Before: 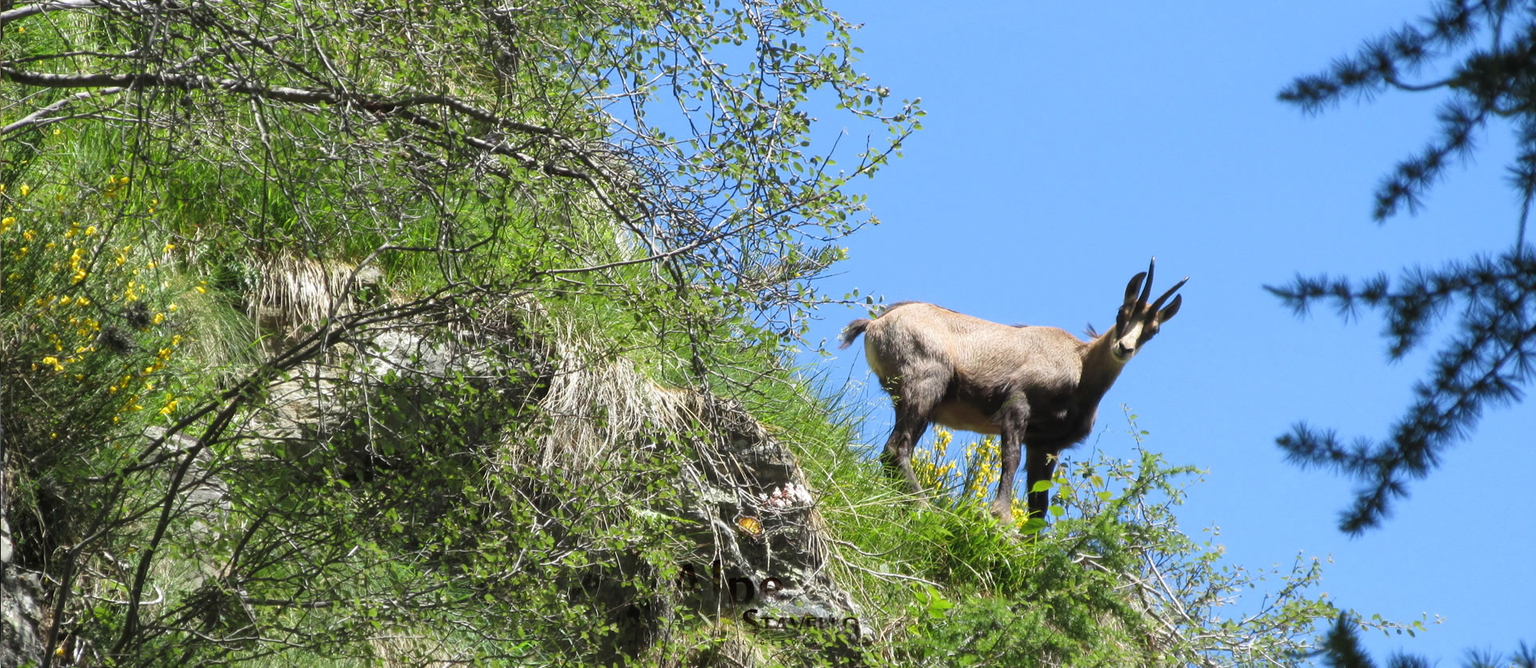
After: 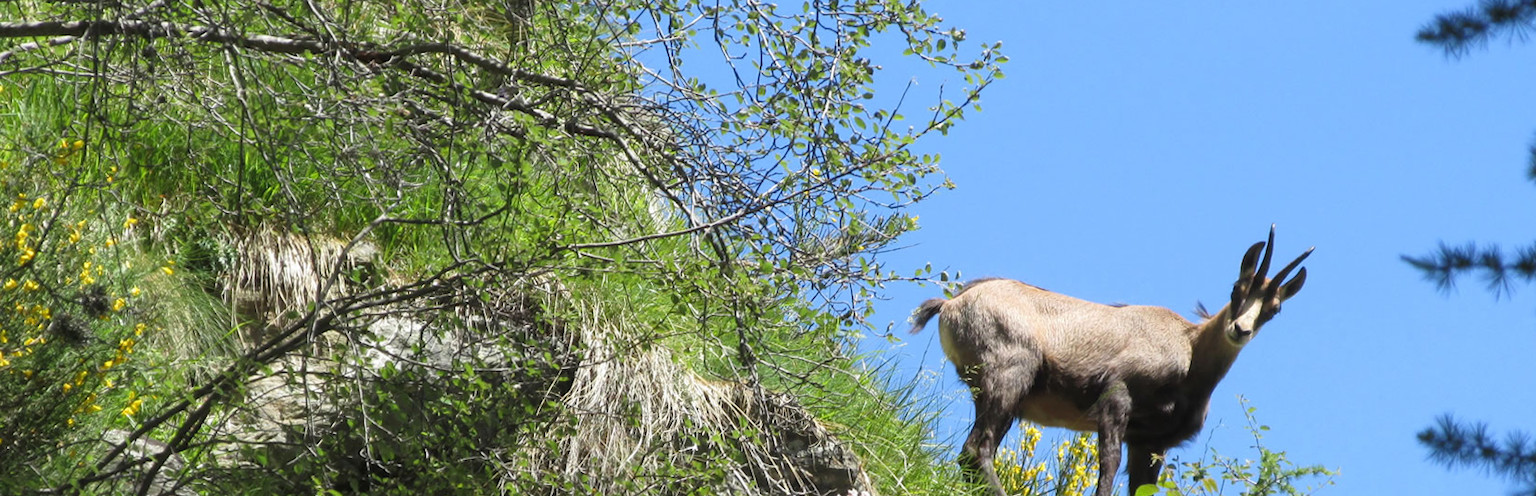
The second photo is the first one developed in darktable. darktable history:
crop: left 3.015%, top 8.969%, right 9.647%, bottom 26.457%
rotate and perspective: rotation -0.45°, automatic cropping original format, crop left 0.008, crop right 0.992, crop top 0.012, crop bottom 0.988
